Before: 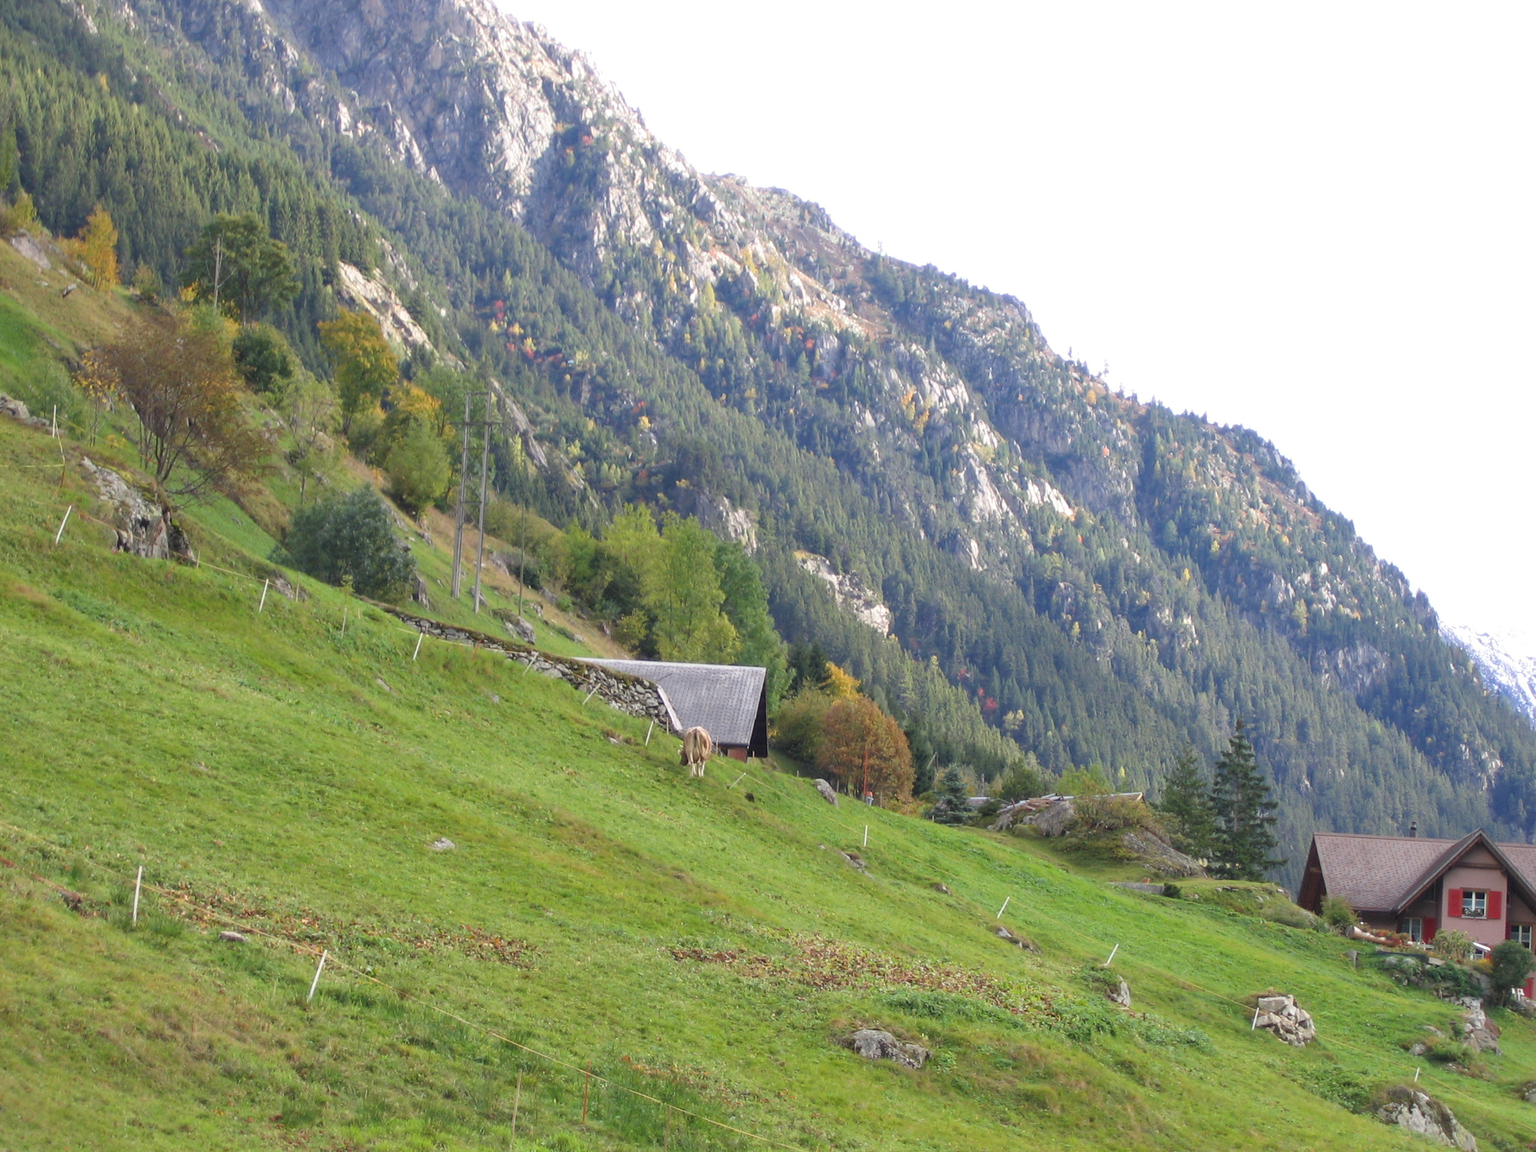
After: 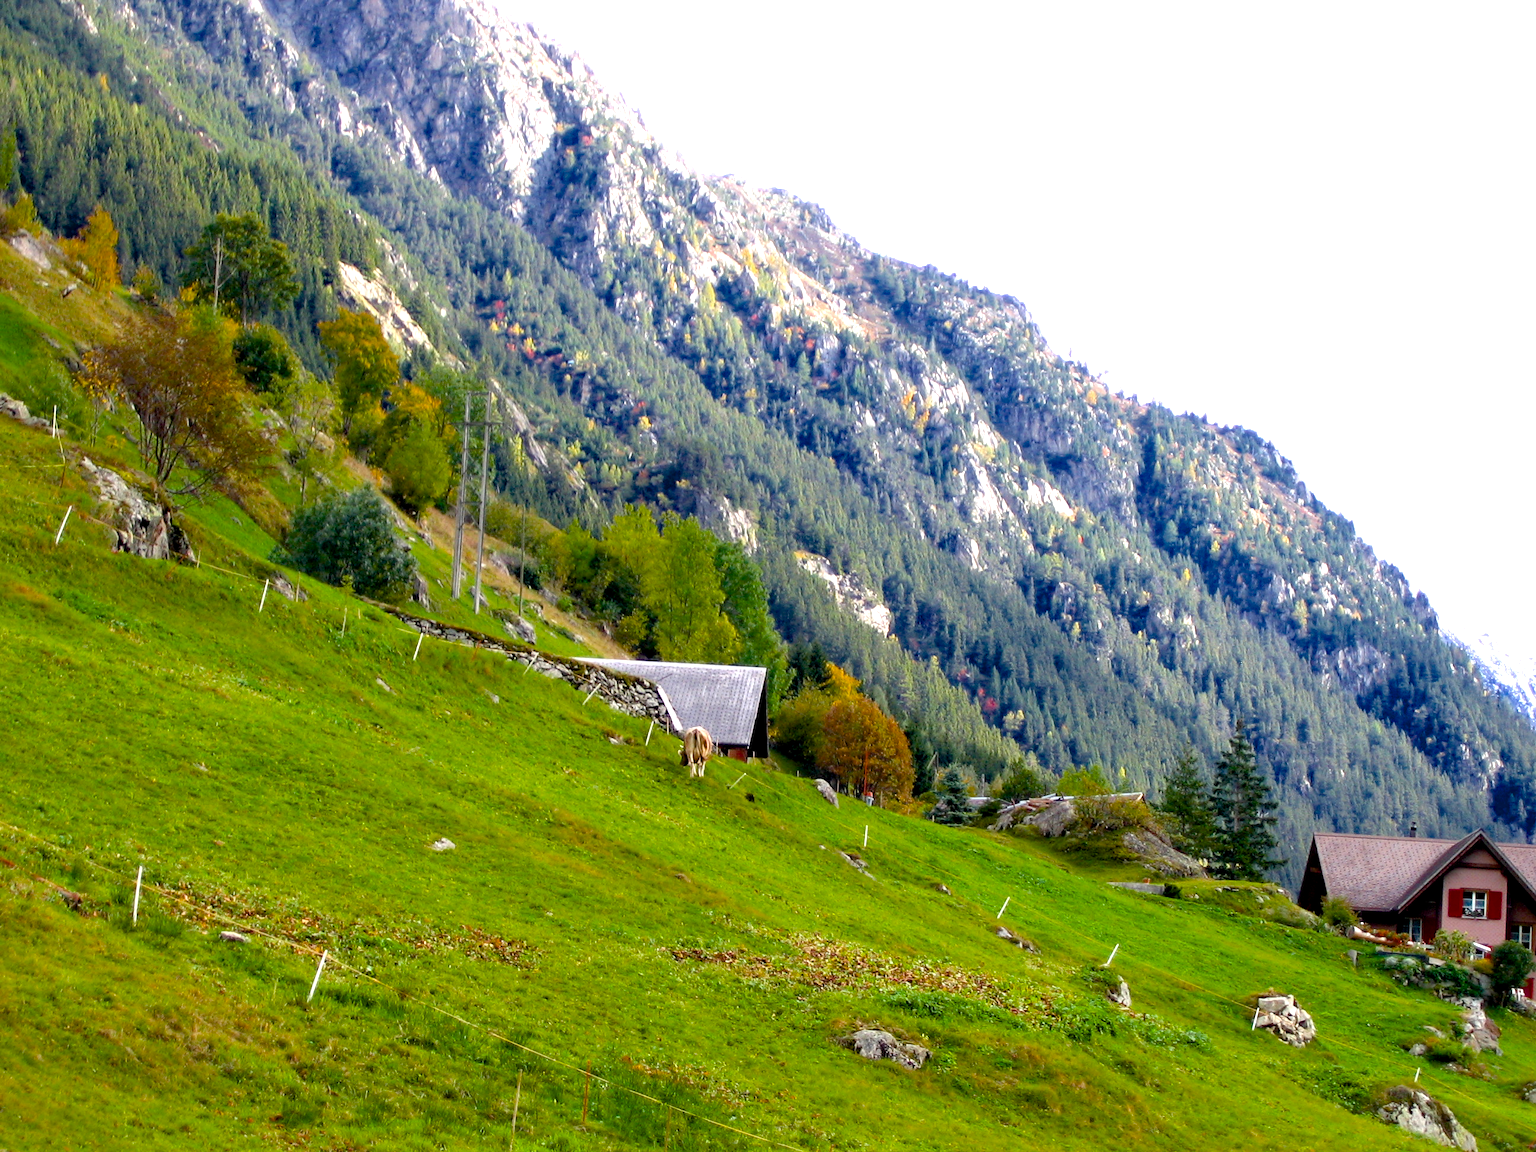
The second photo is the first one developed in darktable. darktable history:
color balance rgb: shadows lift › luminance -10.395%, perceptual saturation grading › global saturation 30.612%, global vibrance 9.611%, contrast 14.84%, saturation formula JzAzBz (2021)
exposure: black level correction 0.032, exposure 0.311 EV, compensate highlight preservation false
